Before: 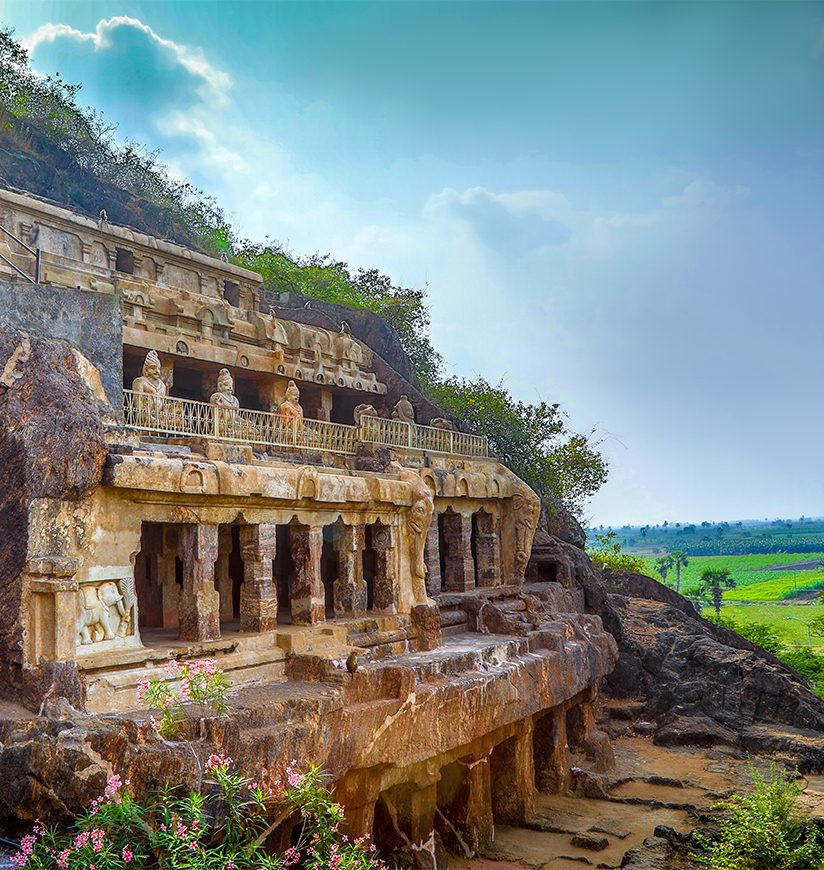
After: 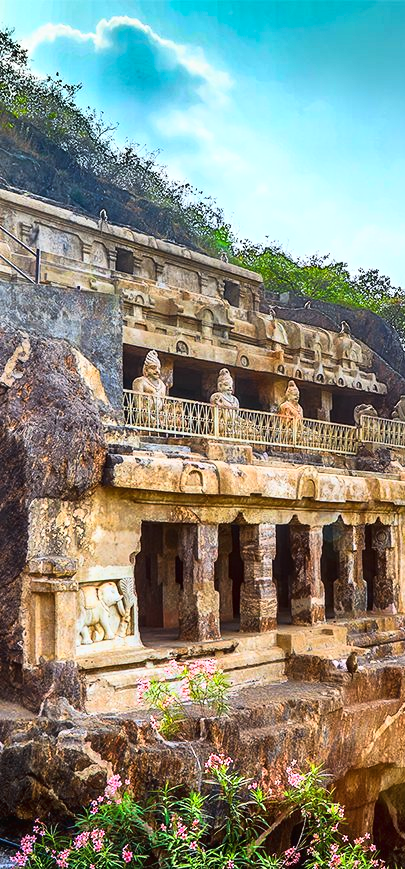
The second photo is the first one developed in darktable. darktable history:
shadows and highlights: soften with gaussian
crop and rotate: left 0%, top 0%, right 50.845%
tone curve: curves: ch0 [(0, 0.013) (0.198, 0.175) (0.512, 0.582) (0.625, 0.754) (0.81, 0.934) (1, 1)], color space Lab, linked channels, preserve colors none
